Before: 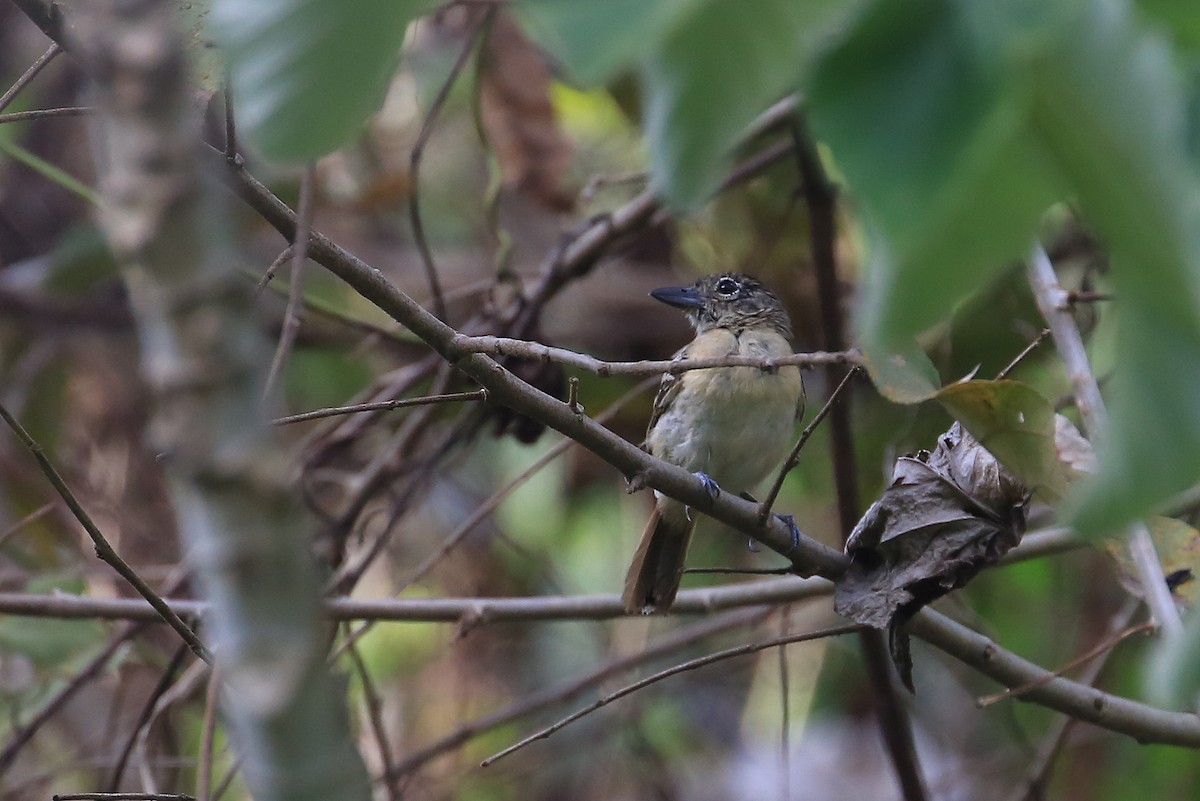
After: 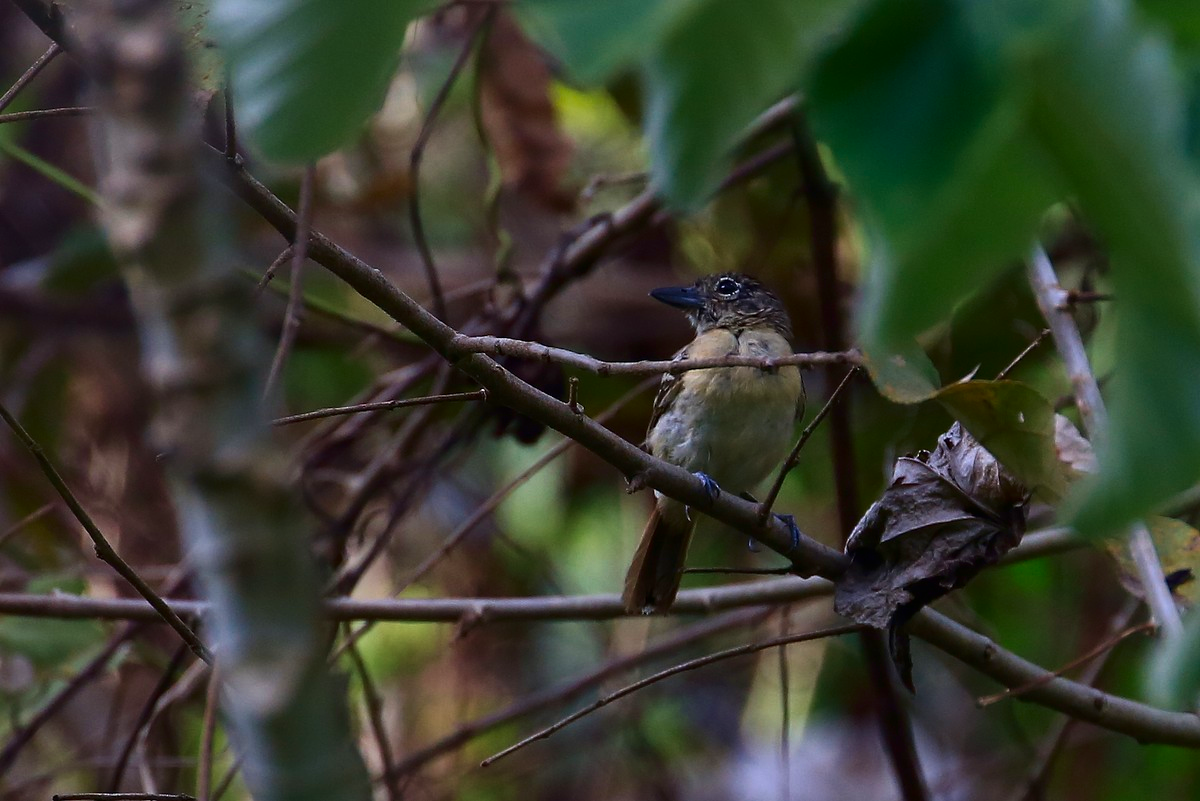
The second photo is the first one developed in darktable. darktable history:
contrast brightness saturation: contrast 0.132, brightness -0.224, saturation 0.139
velvia: on, module defaults
